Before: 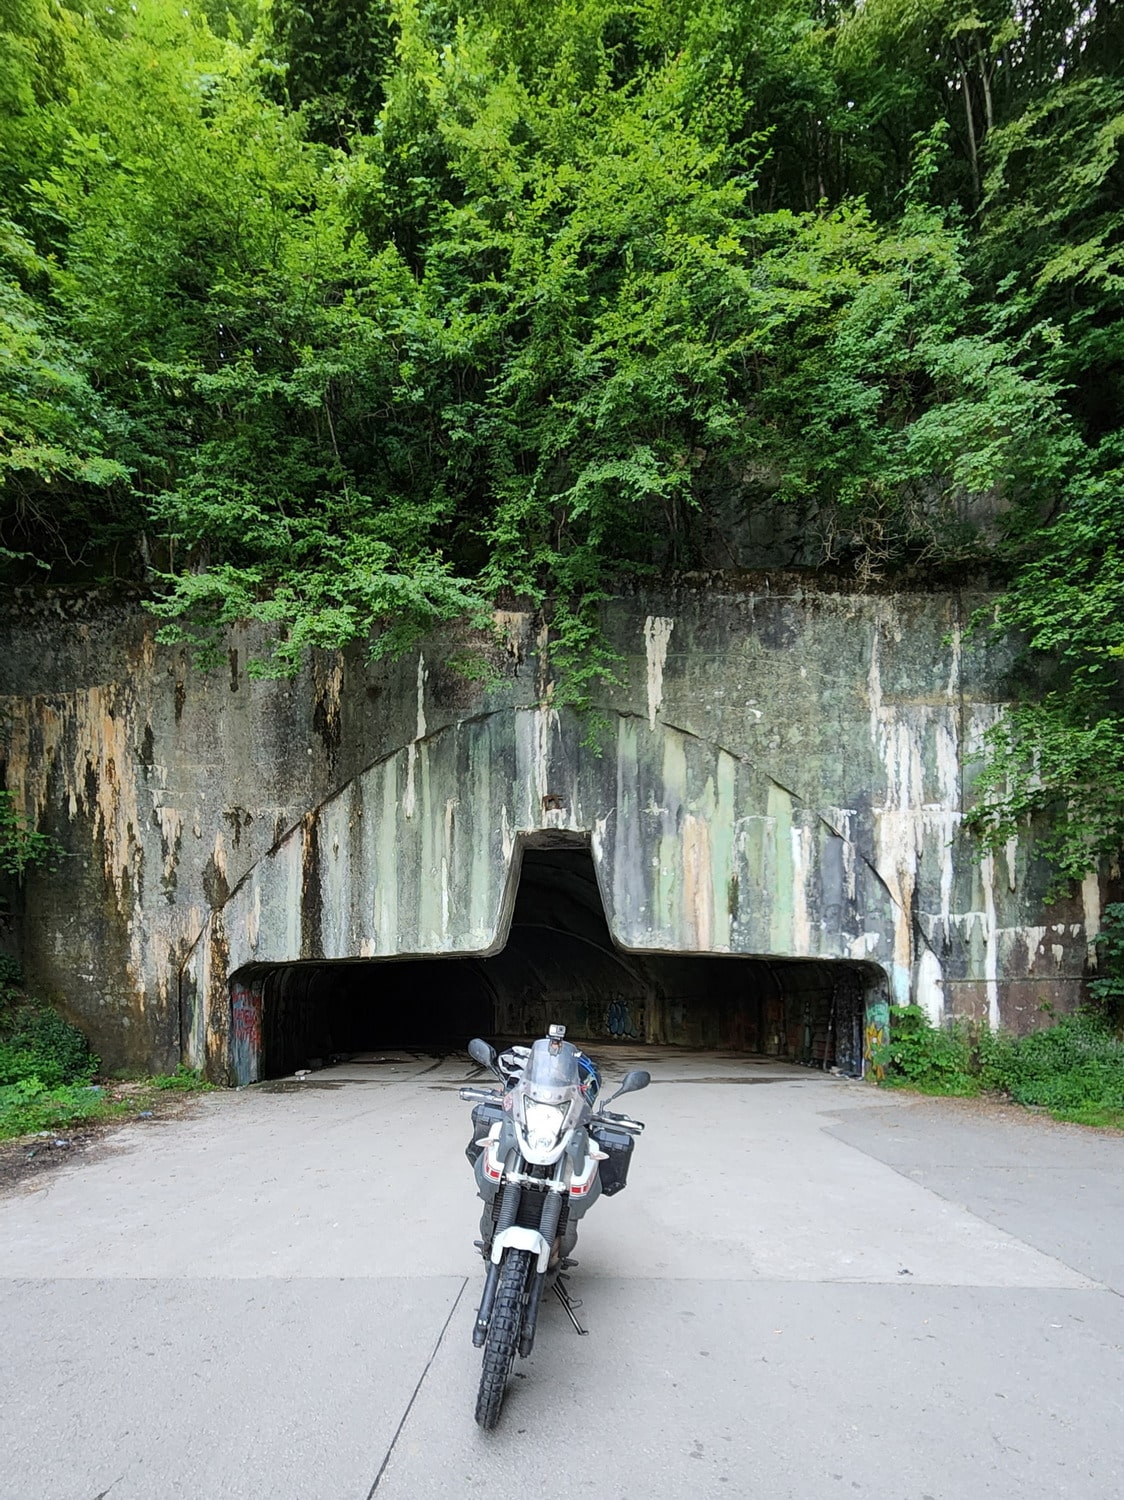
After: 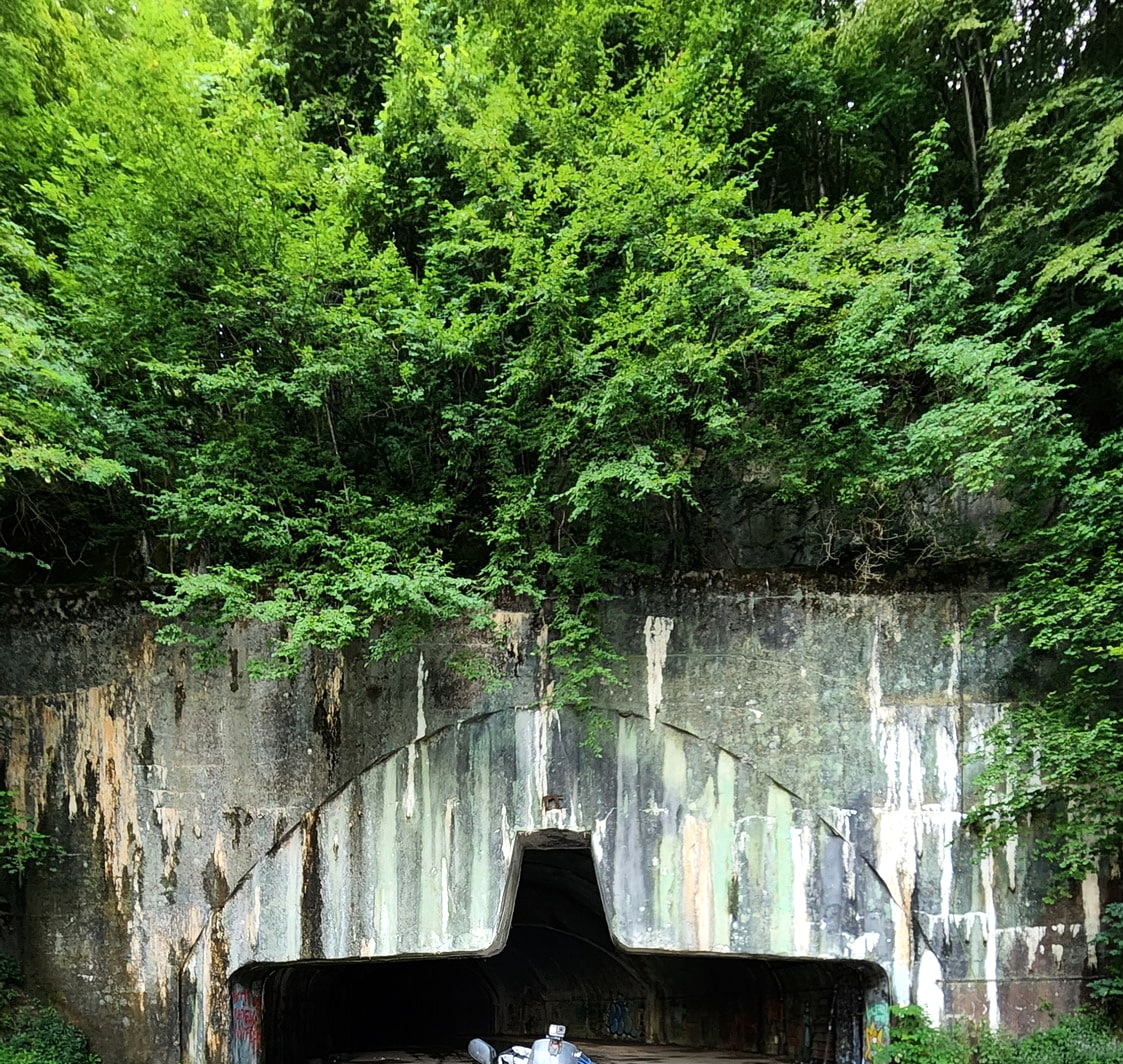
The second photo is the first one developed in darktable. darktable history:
contrast brightness saturation: contrast 0.071
crop: right 0%, bottom 29.038%
tone equalizer: -8 EV -0.44 EV, -7 EV -0.412 EV, -6 EV -0.301 EV, -5 EV -0.201 EV, -3 EV 0.248 EV, -2 EV 0.354 EV, -1 EV 0.372 EV, +0 EV 0.426 EV
